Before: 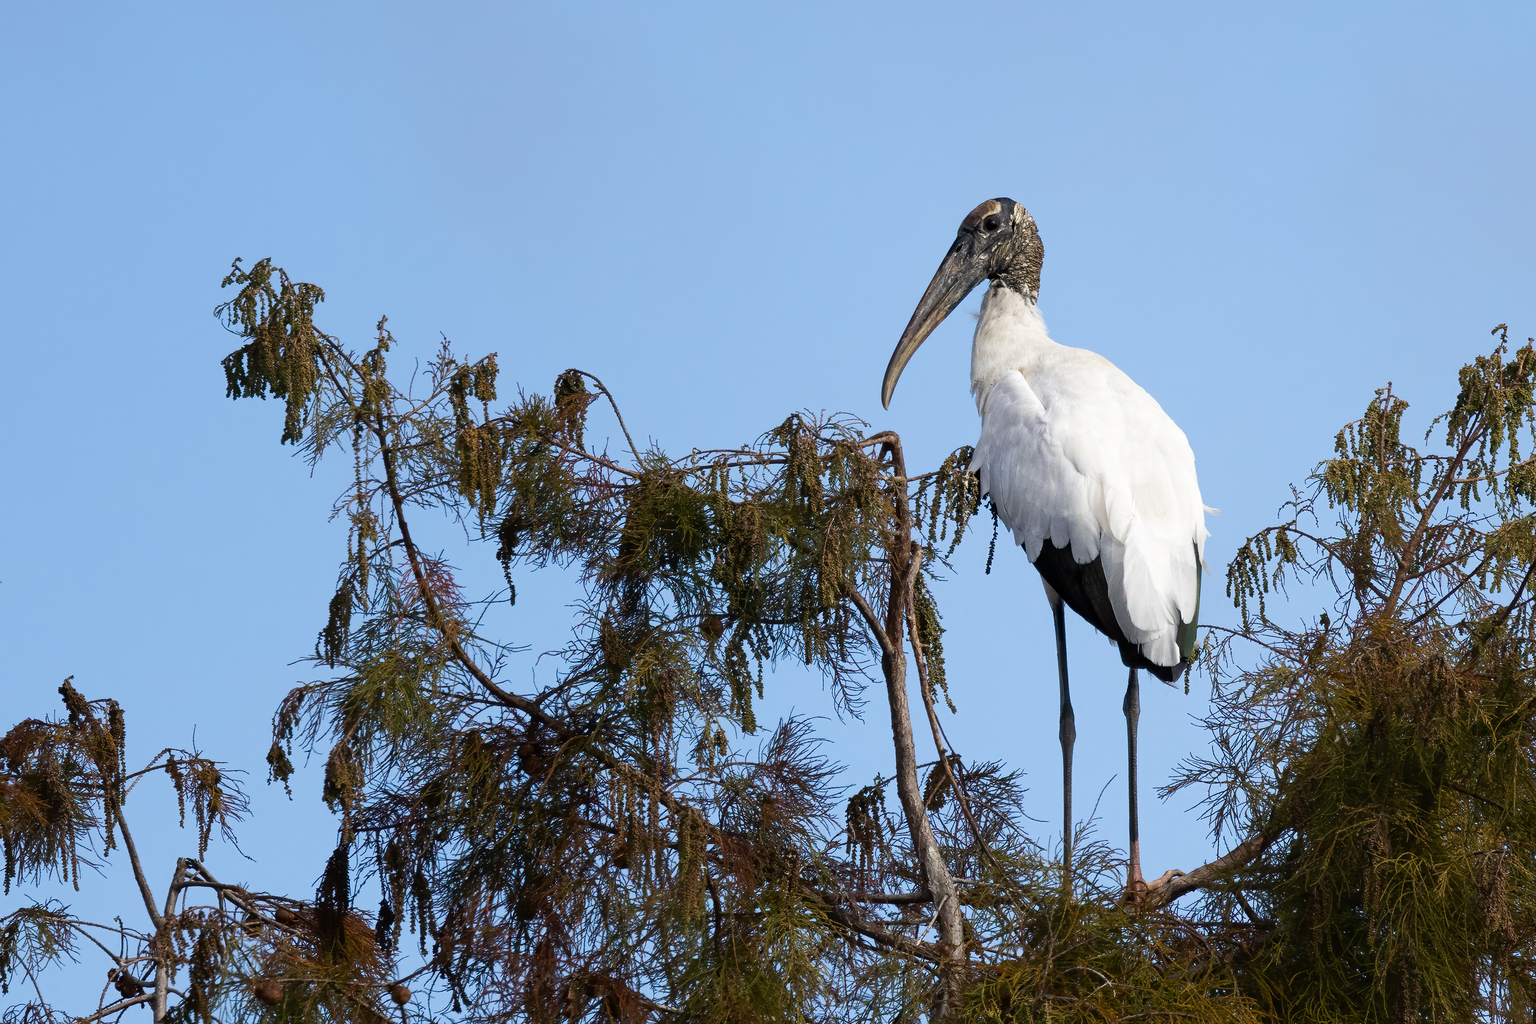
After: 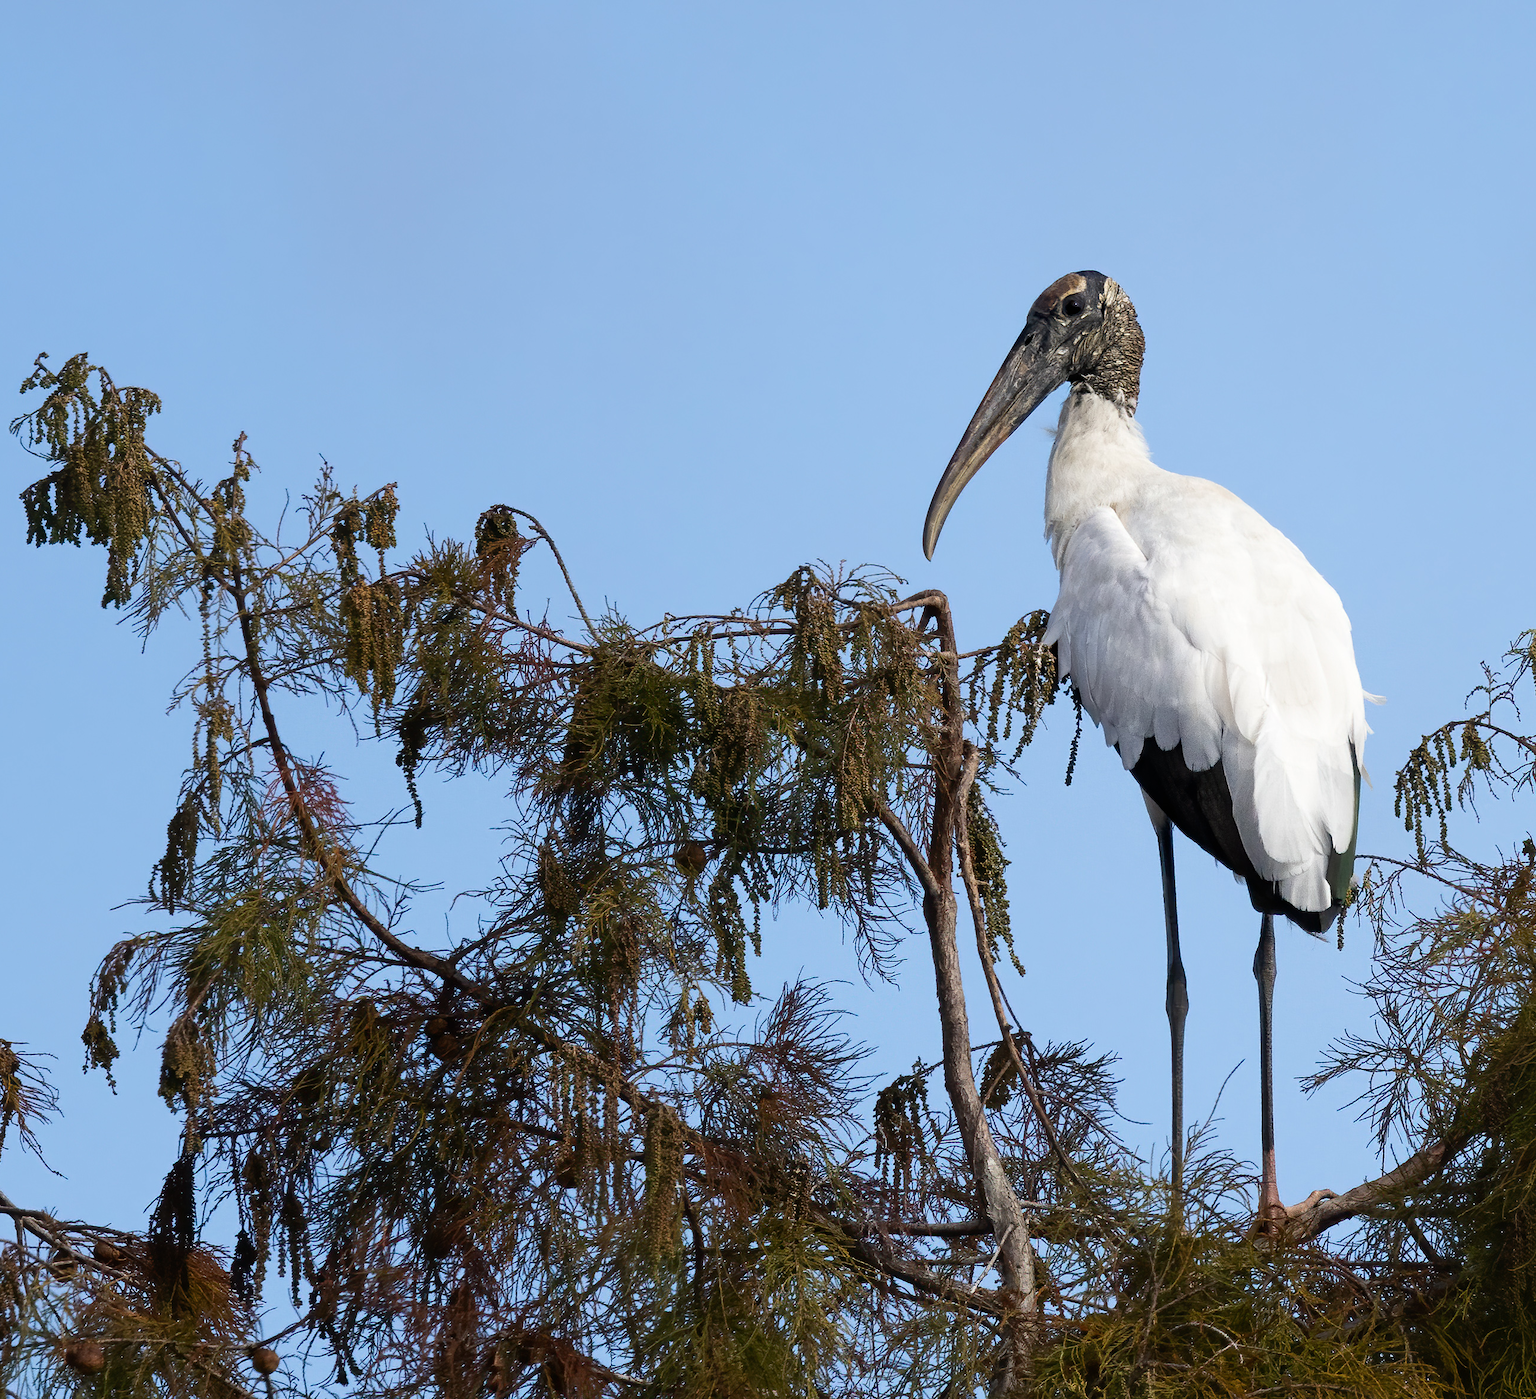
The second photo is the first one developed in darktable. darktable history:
crop: left 13.485%, right 13.377%
